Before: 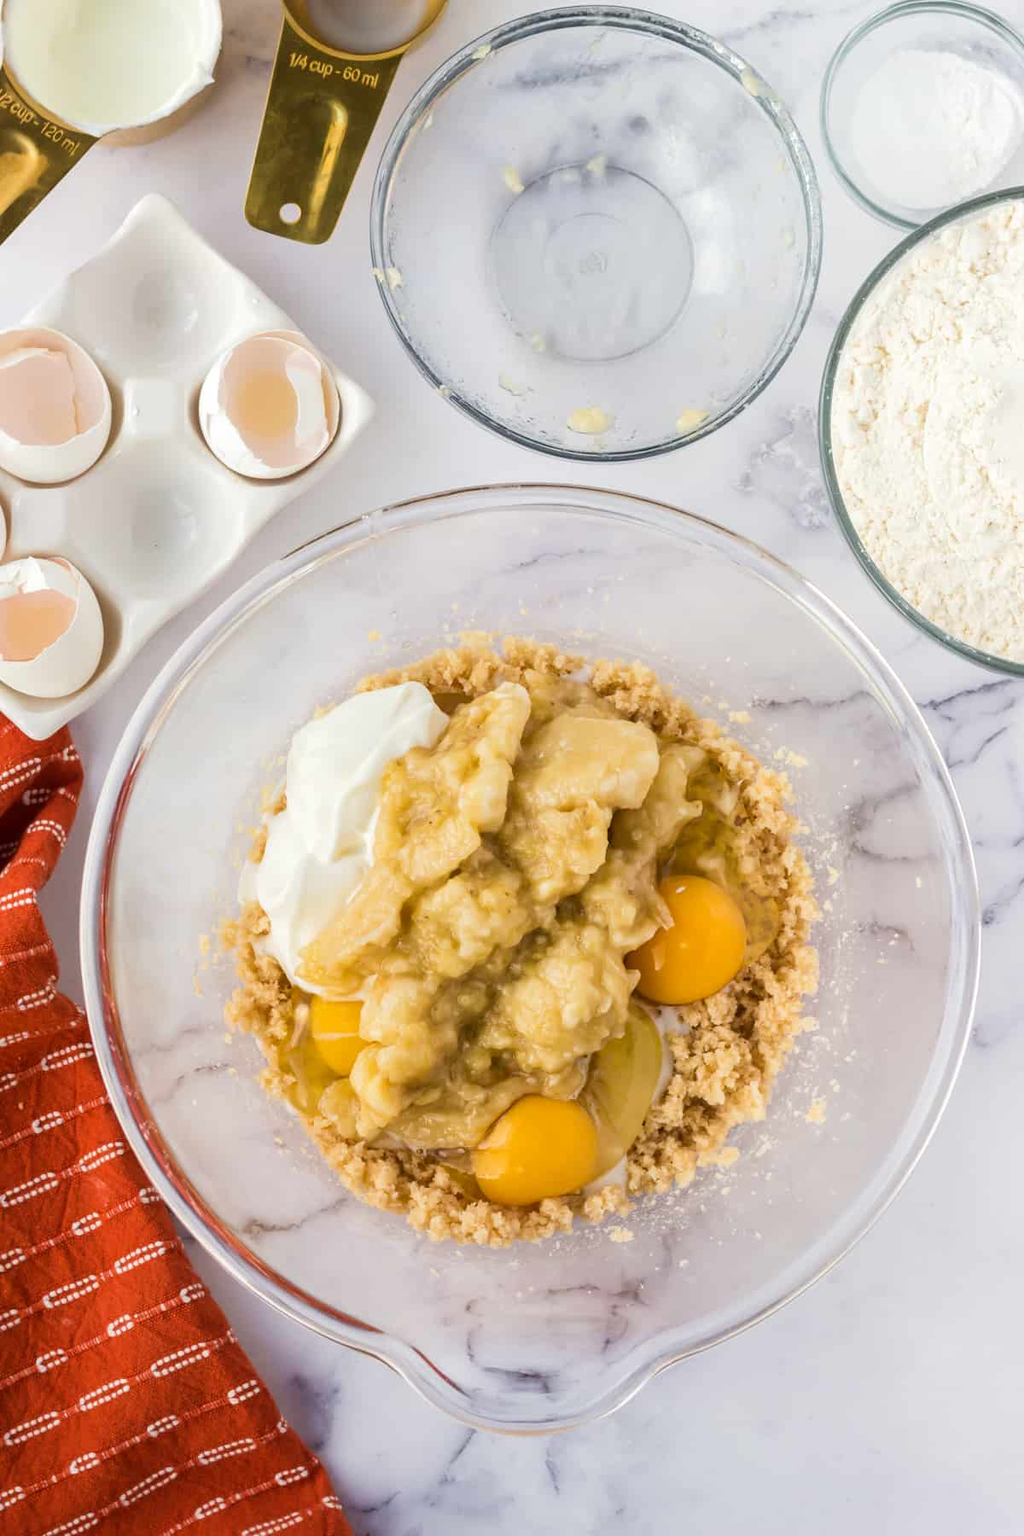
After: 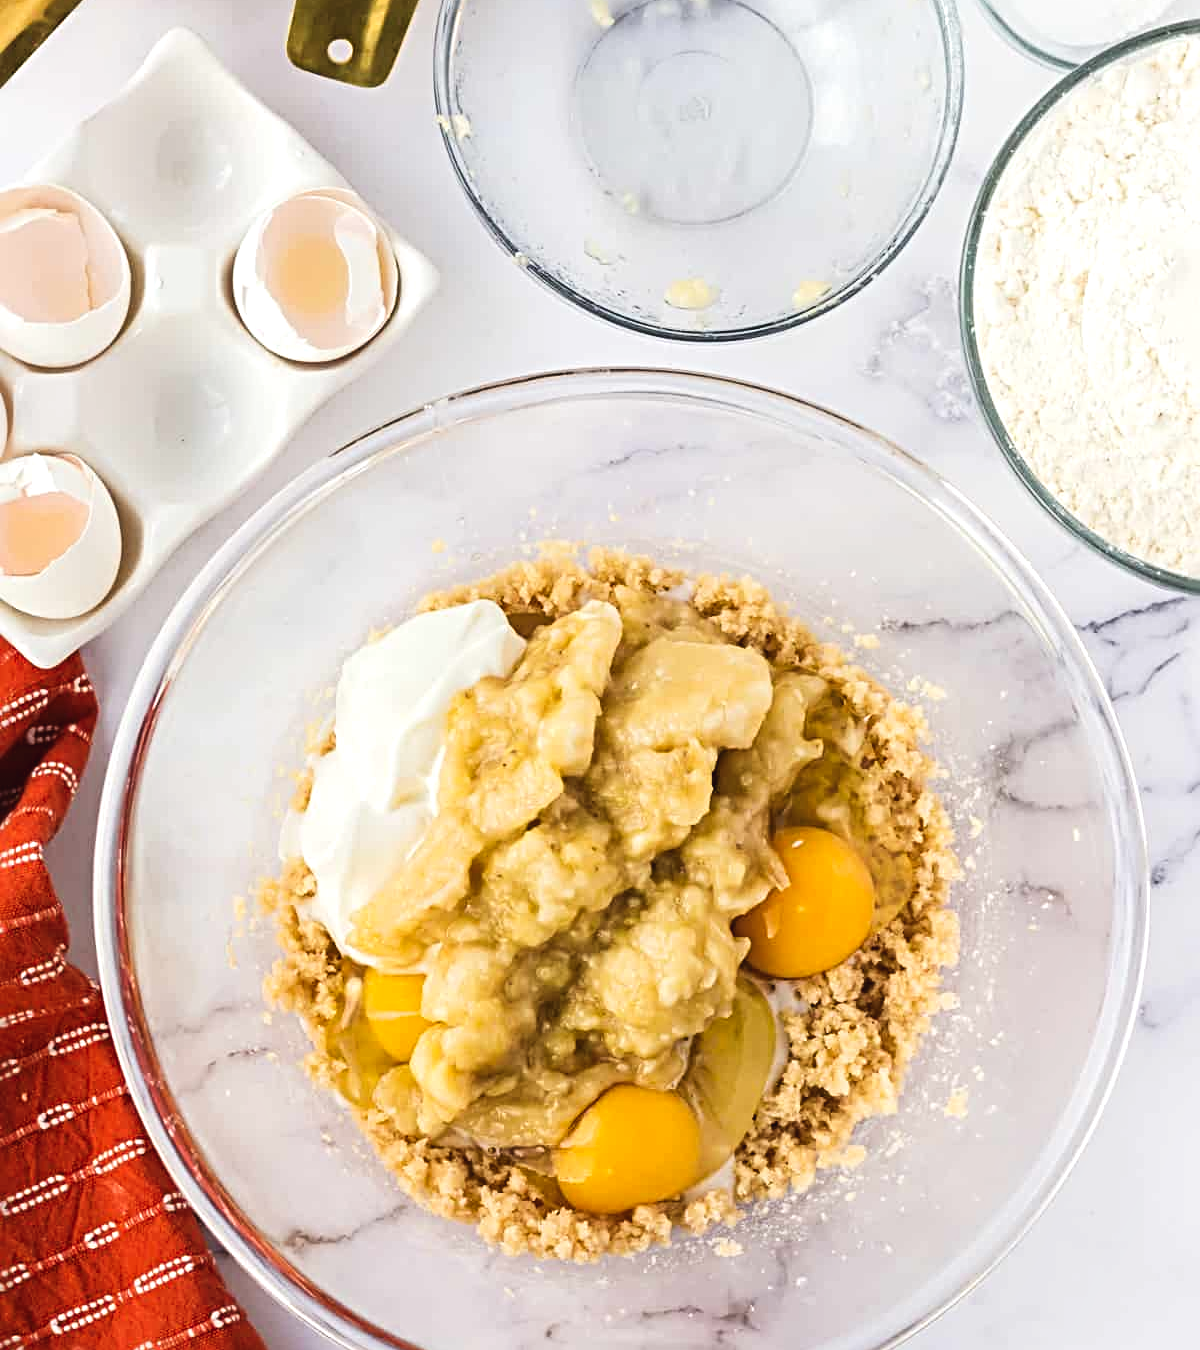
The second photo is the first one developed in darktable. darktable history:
exposure: black level correction 0.001, compensate exposure bias true, compensate highlight preservation false
sharpen: radius 4.866
tone curve: curves: ch0 [(0, 0.032) (0.181, 0.156) (0.751, 0.762) (1, 1)], preserve colors none
crop: top 11.058%, bottom 13.942%
shadows and highlights: shadows -12.11, white point adjustment 3.94, highlights 28.39
